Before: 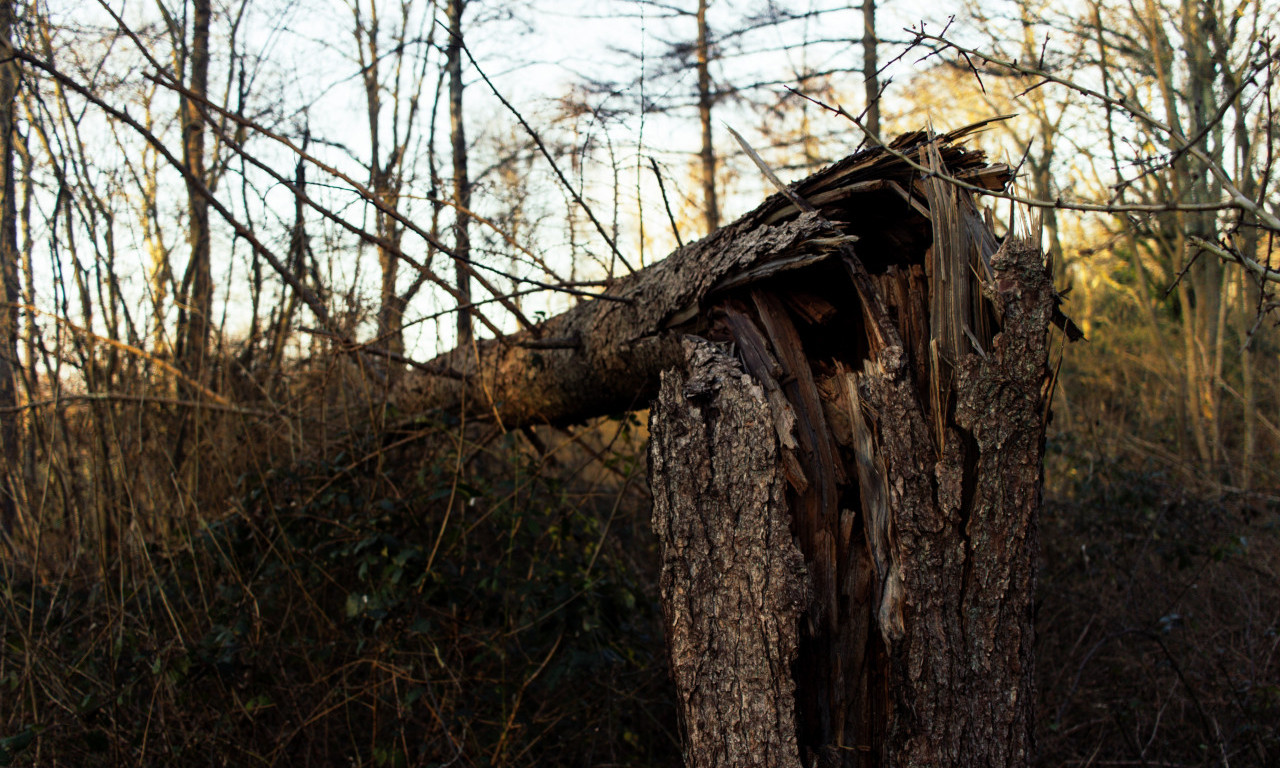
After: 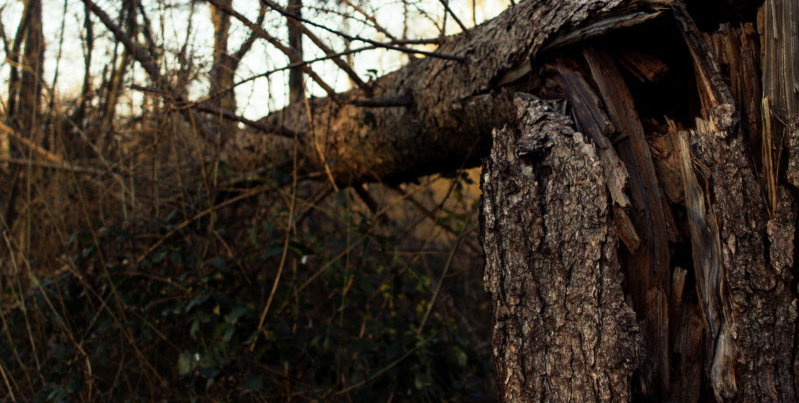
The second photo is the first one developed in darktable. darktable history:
crop: left 13.127%, top 31.631%, right 24.447%, bottom 15.847%
